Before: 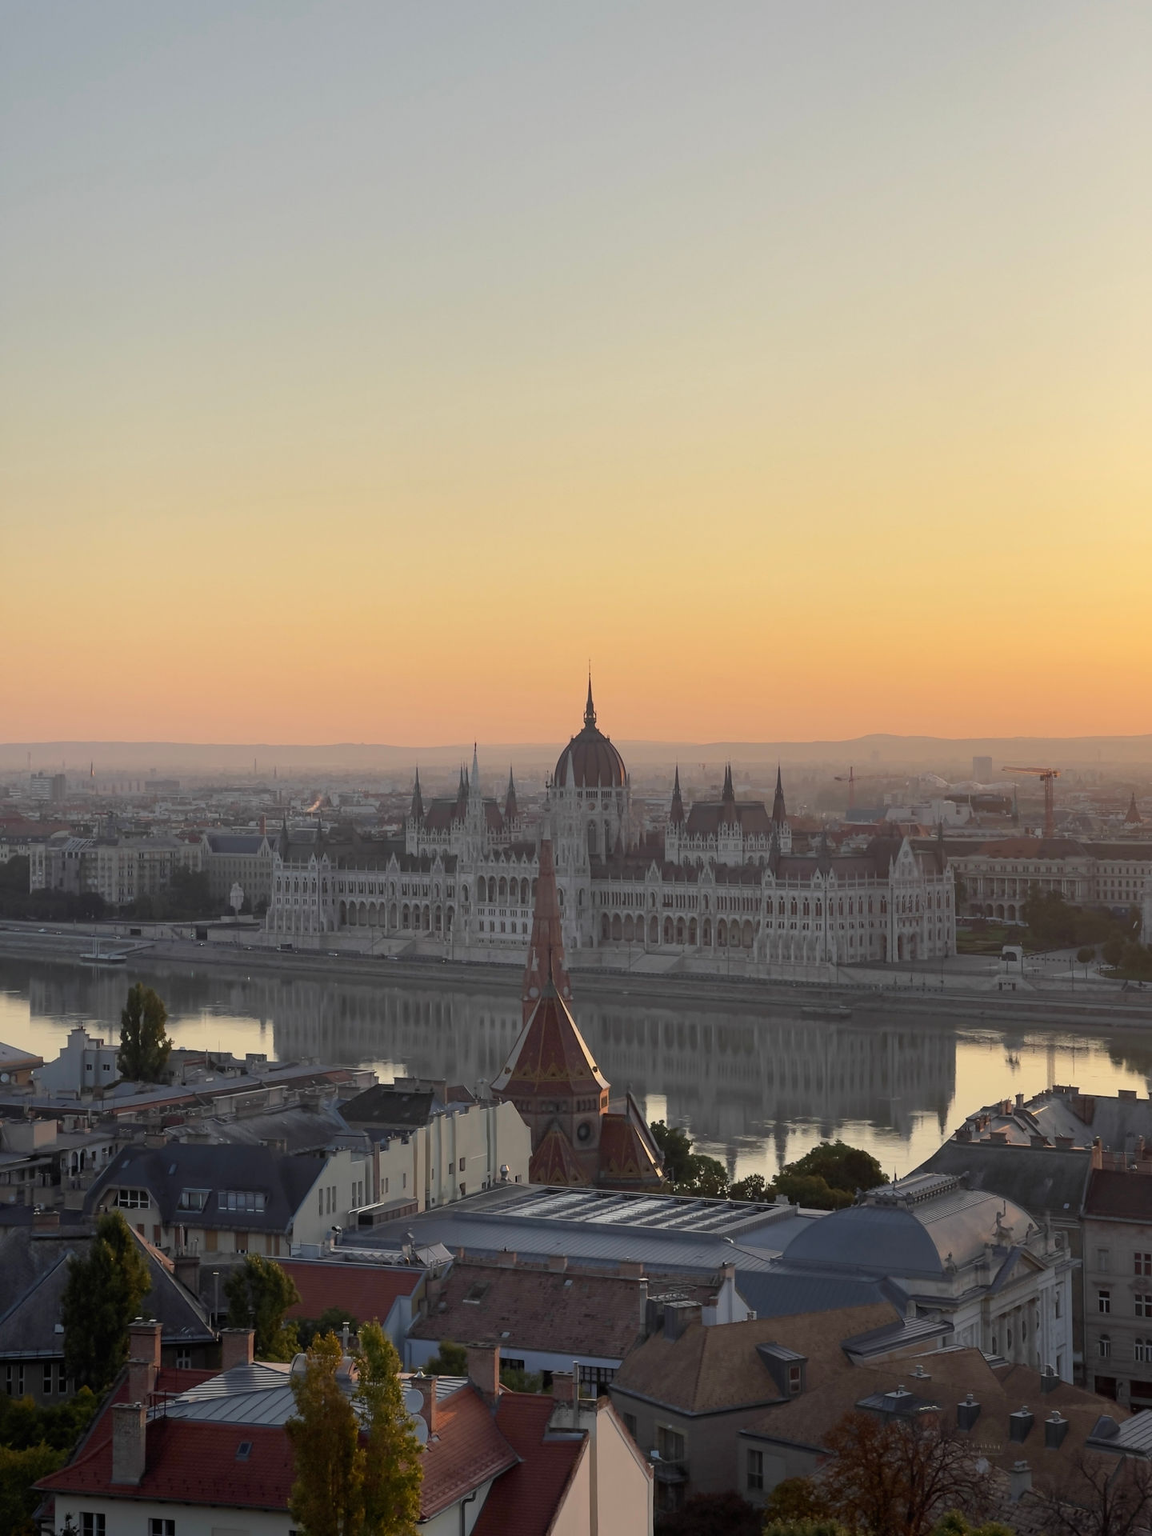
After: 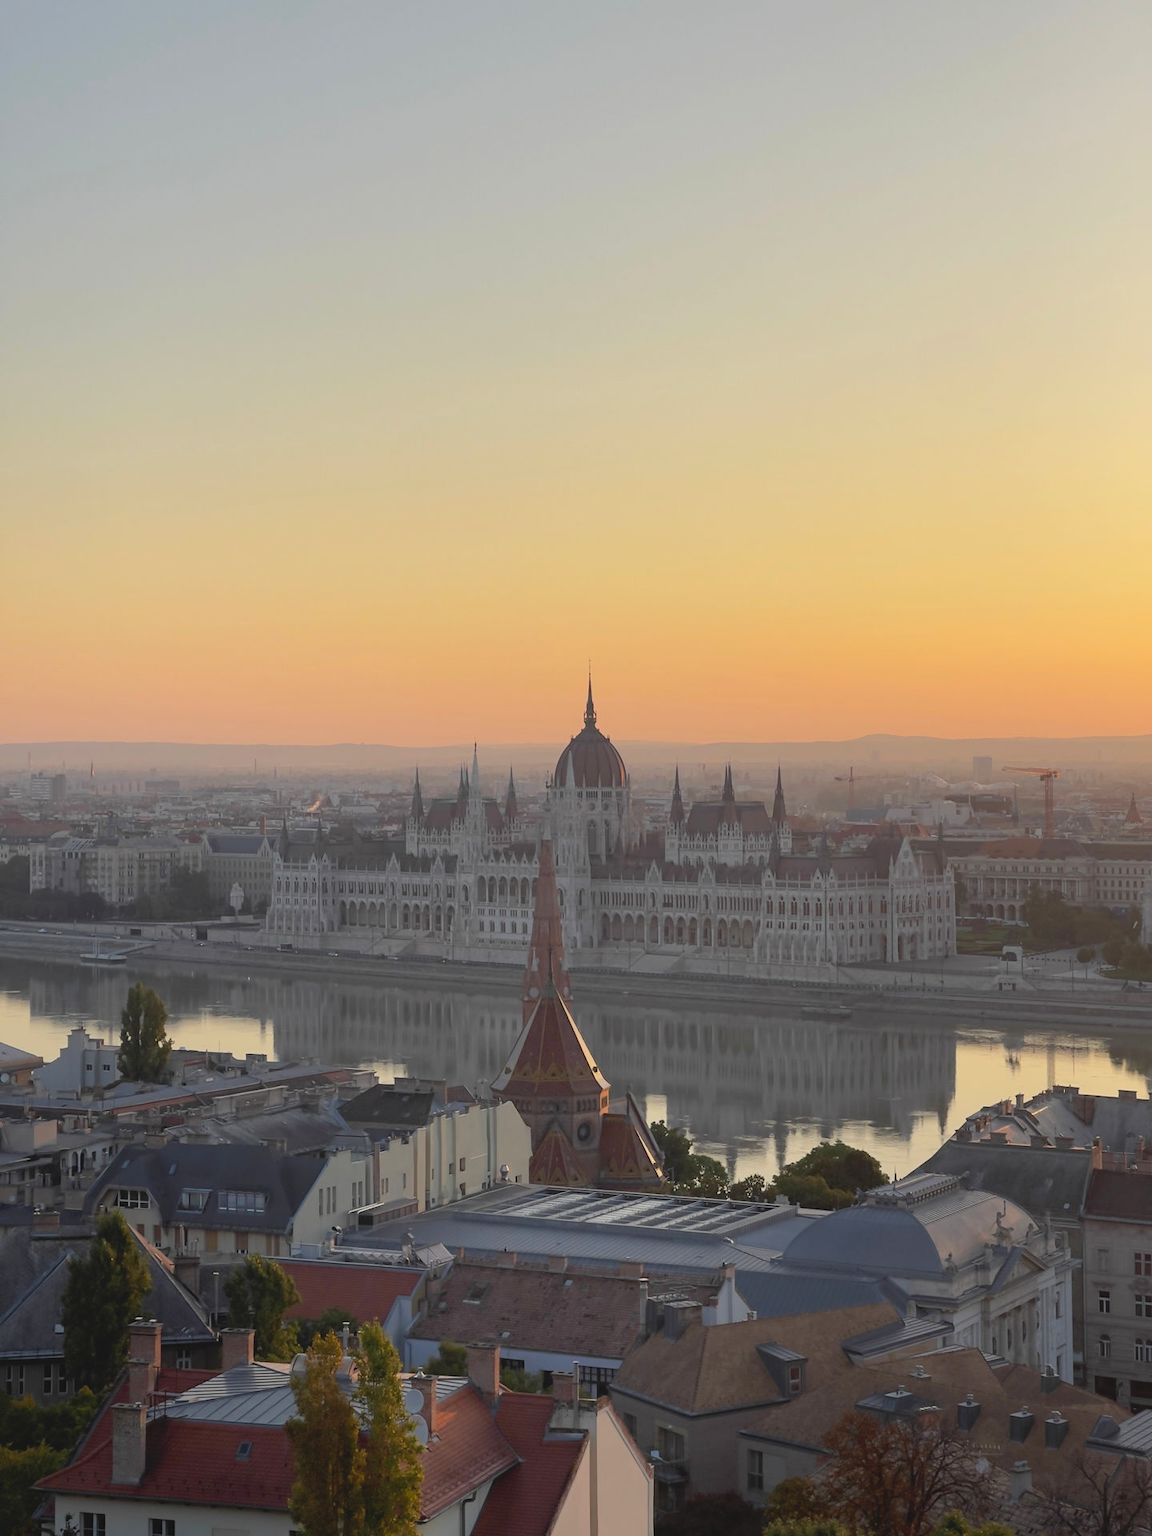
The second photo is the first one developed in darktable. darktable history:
white balance: emerald 1
contrast brightness saturation: contrast -0.1, brightness 0.05, saturation 0.08
